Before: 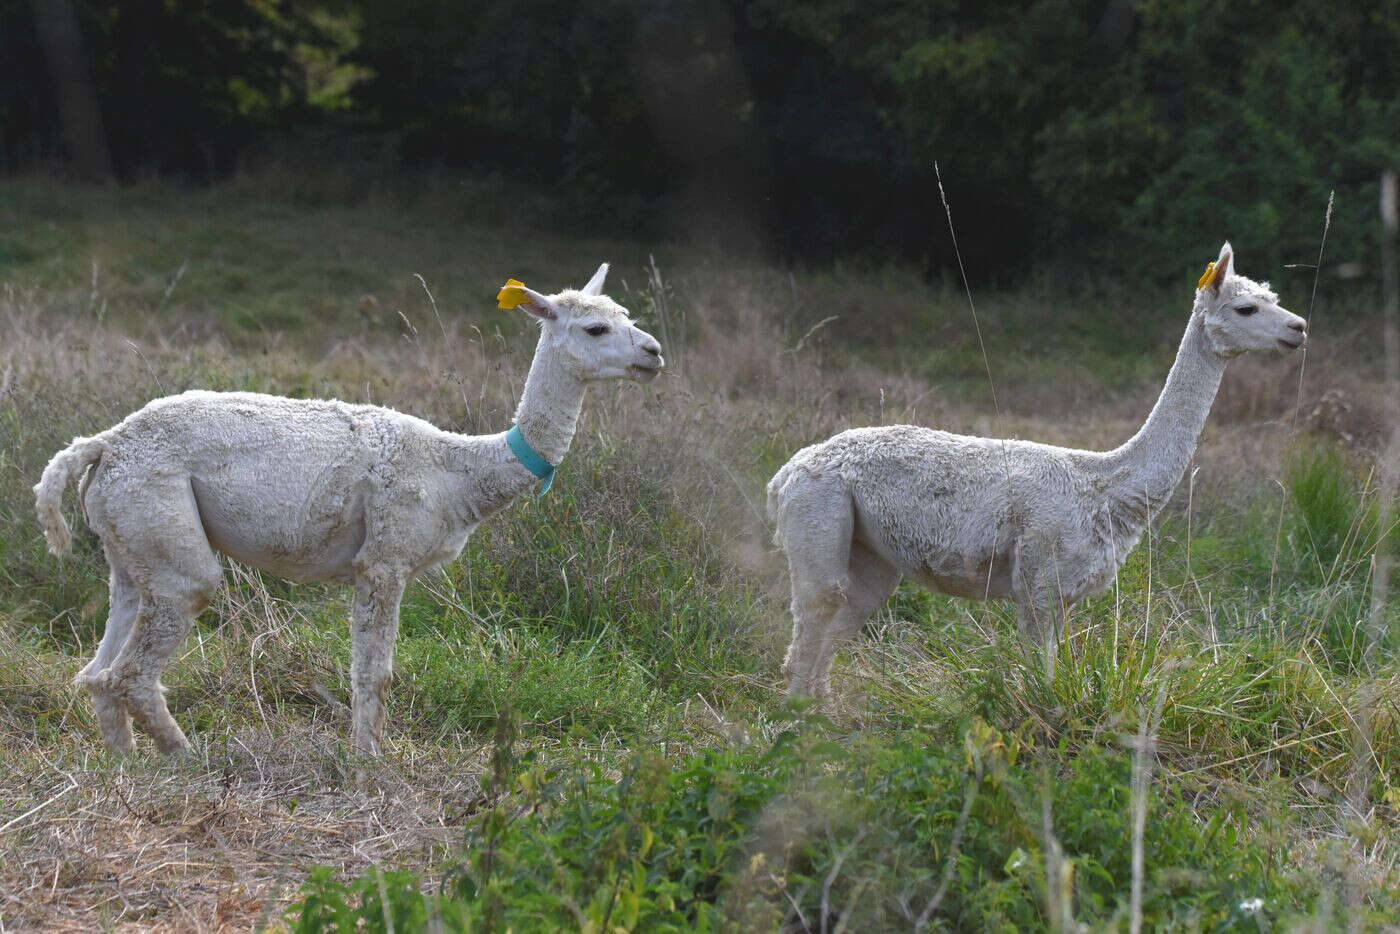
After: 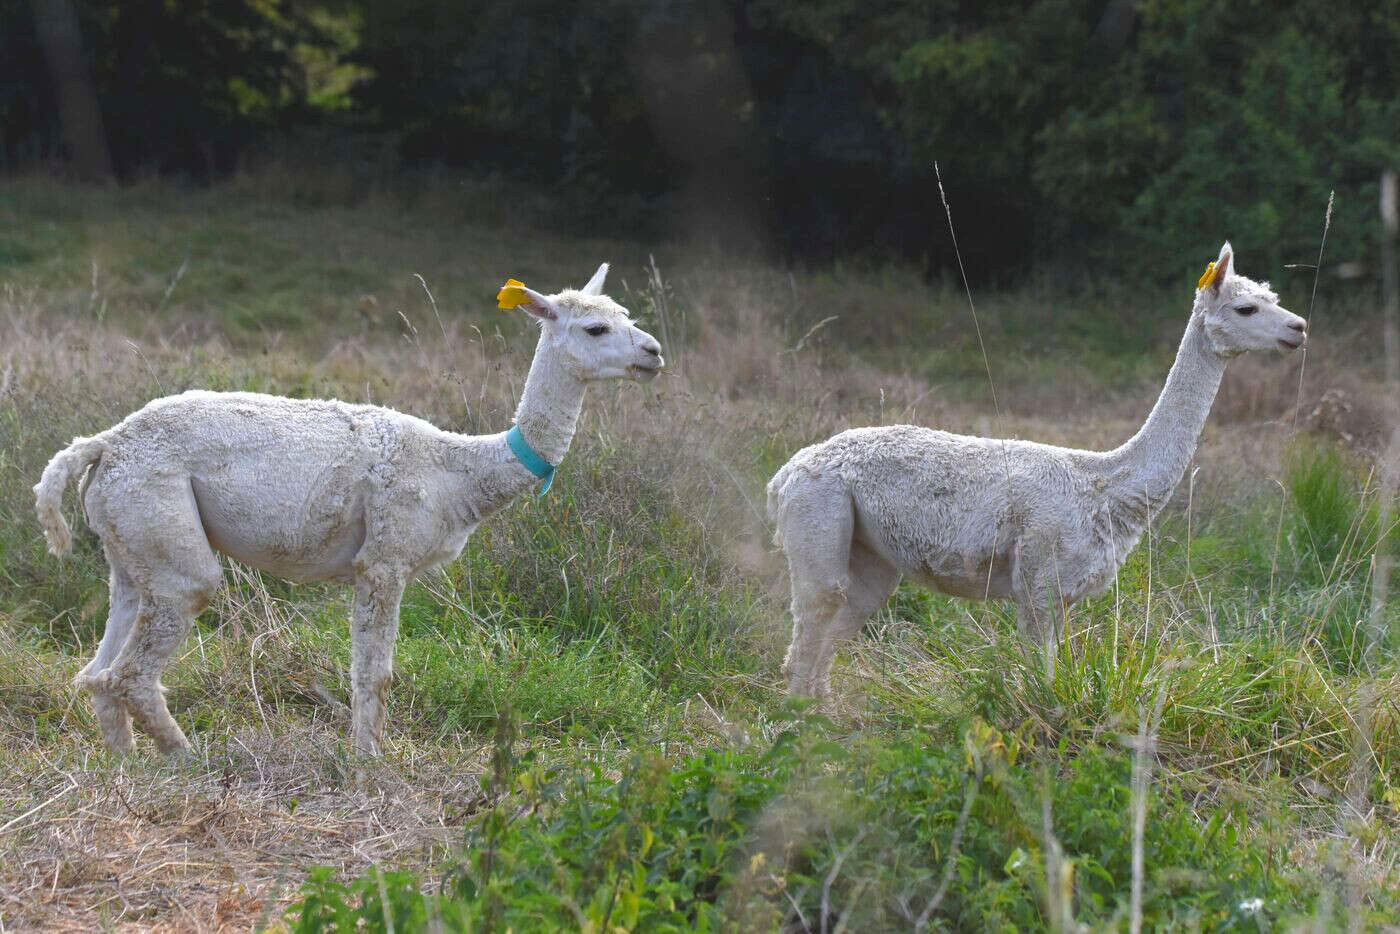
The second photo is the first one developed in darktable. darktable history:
contrast brightness saturation: contrast 0.074, brightness 0.077, saturation 0.179
